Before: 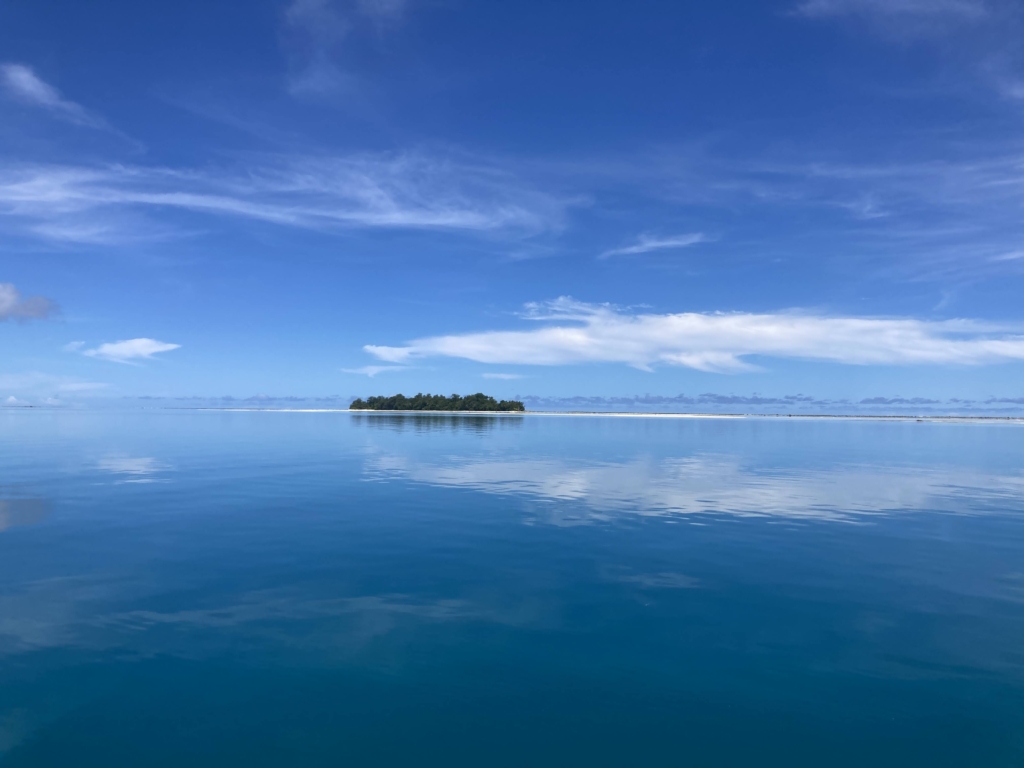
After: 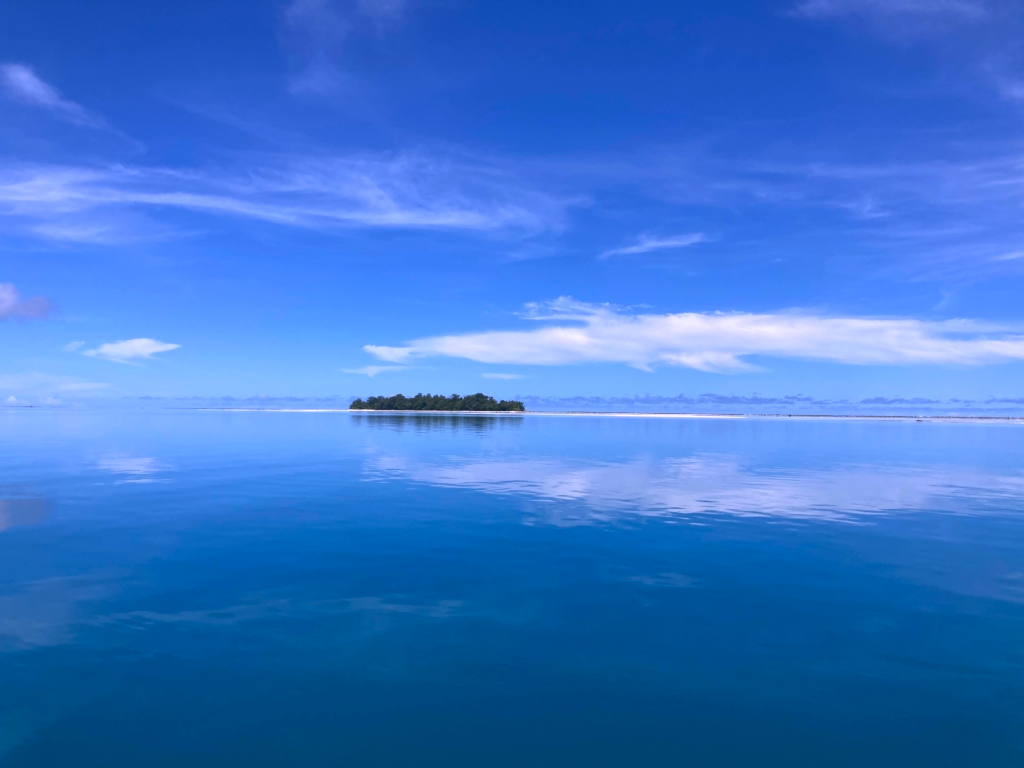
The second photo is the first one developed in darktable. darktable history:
shadows and highlights: shadows 25, highlights -25
white balance: red 1.042, blue 1.17
